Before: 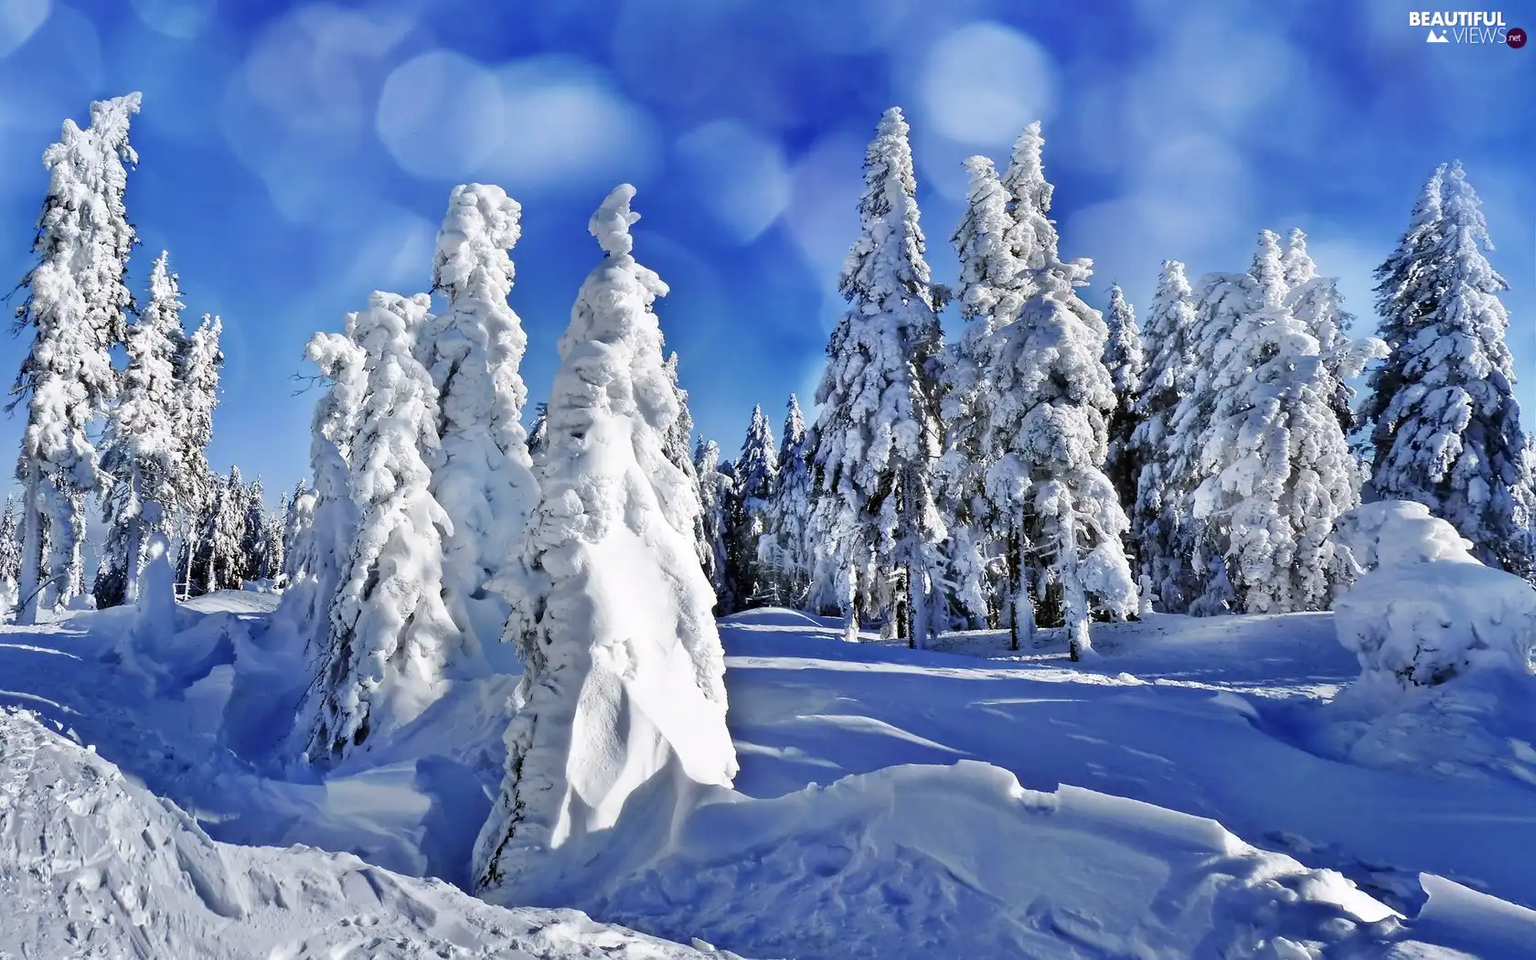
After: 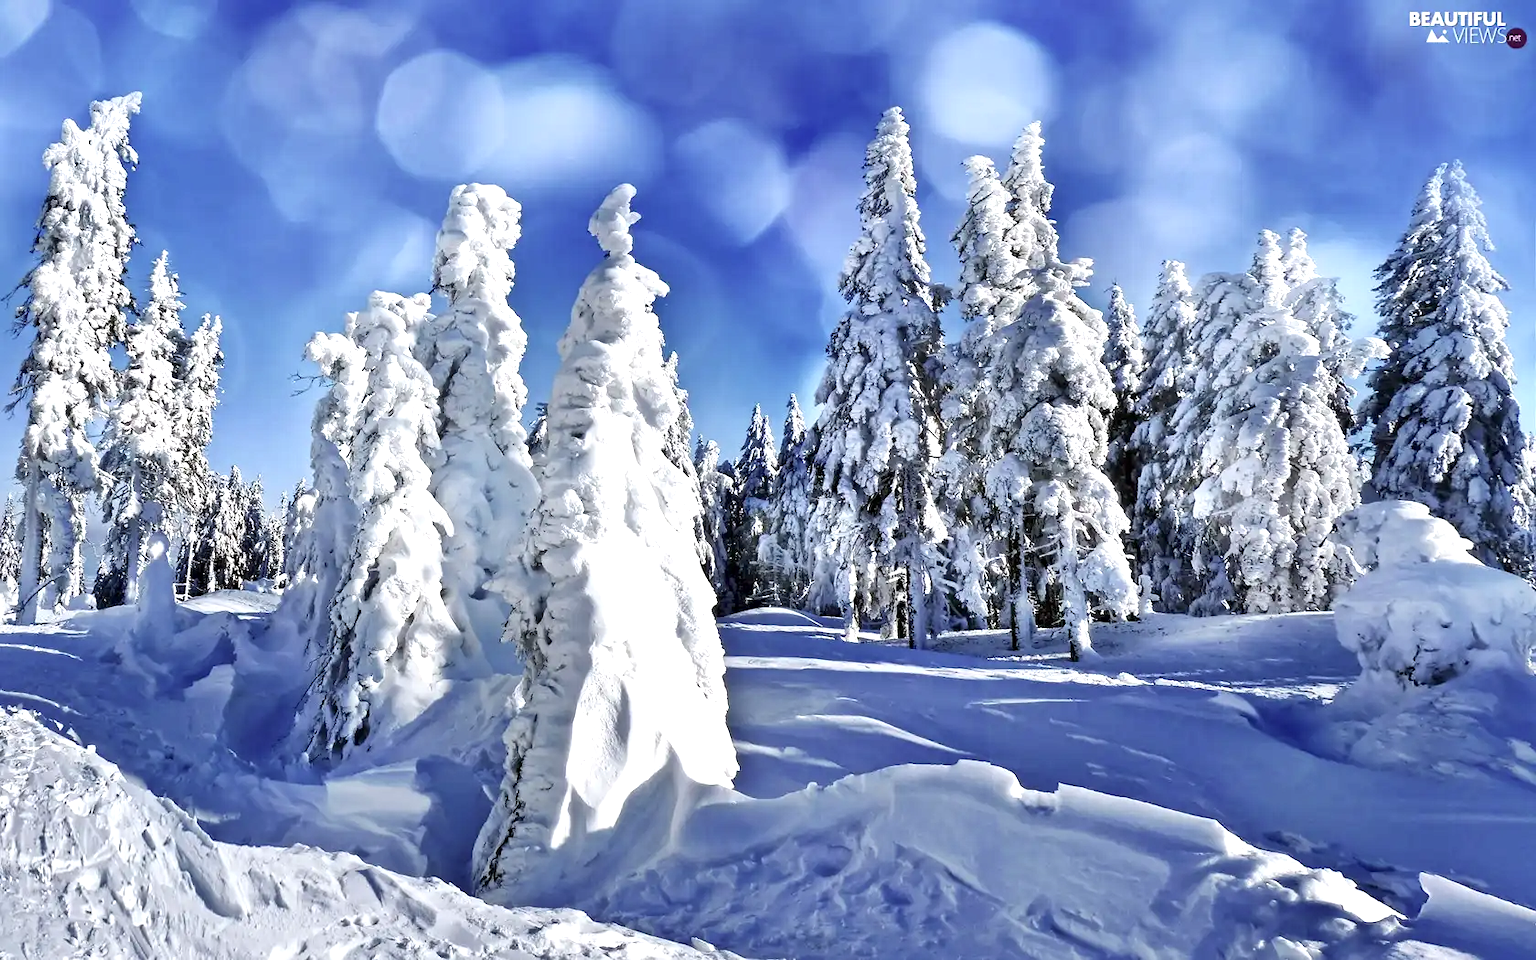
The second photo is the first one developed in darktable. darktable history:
exposure: black level correction 0.001, exposure 0.5 EV, compensate exposure bias true, compensate highlight preservation false
local contrast: mode bilateral grid, contrast 20, coarseness 100, detail 150%, midtone range 0.2
contrast equalizer: y [[0.5, 0.5, 0.468, 0.5, 0.5, 0.5], [0.5 ×6], [0.5 ×6], [0 ×6], [0 ×6]]
contrast brightness saturation: saturation -0.17
